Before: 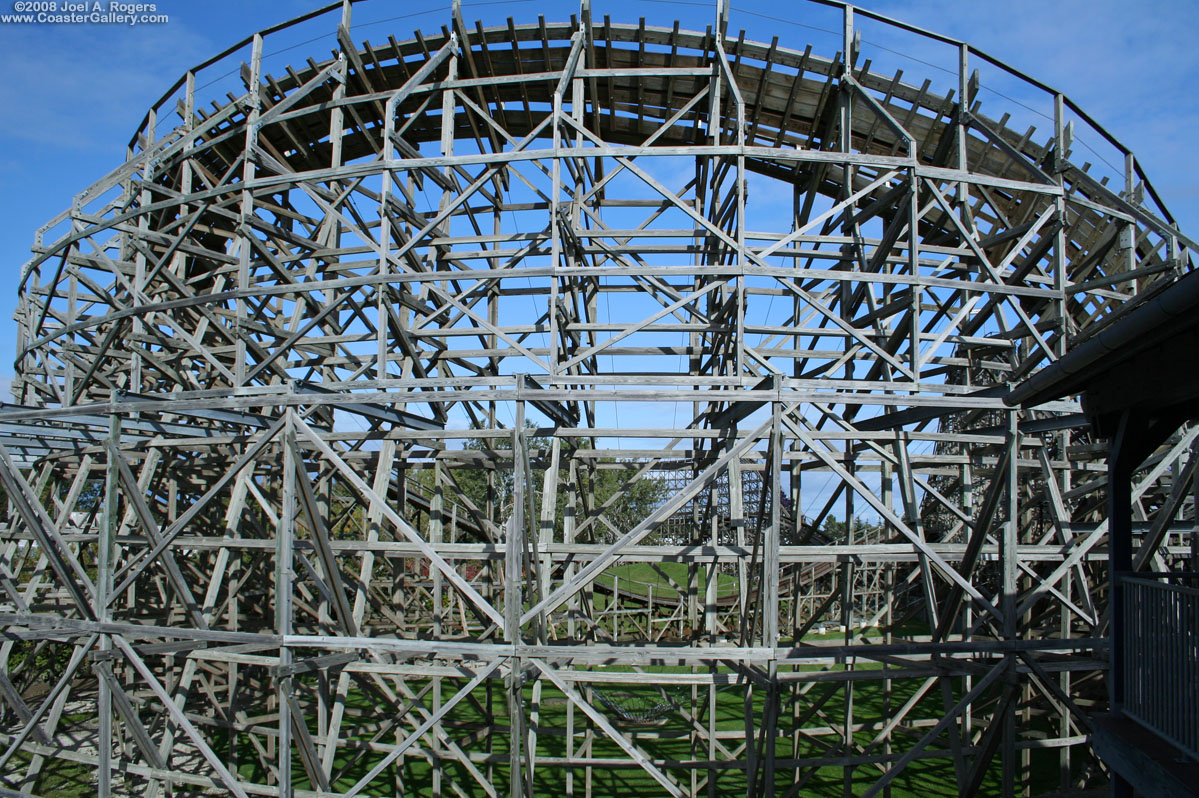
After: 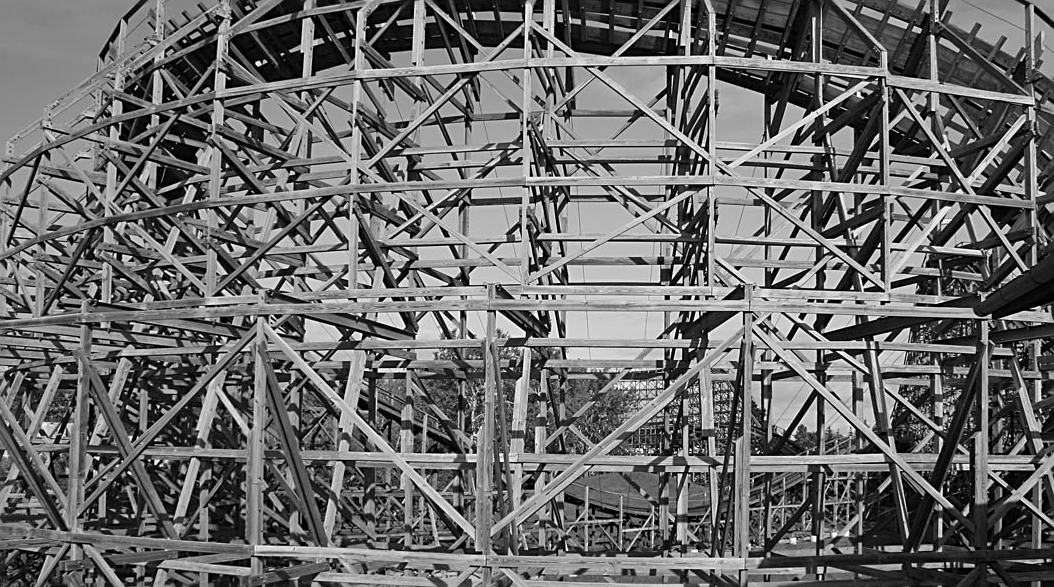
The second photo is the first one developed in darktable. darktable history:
crop and rotate: left 2.425%, top 11.305%, right 9.6%, bottom 15.08%
sharpen: on, module defaults
monochrome: on, module defaults
